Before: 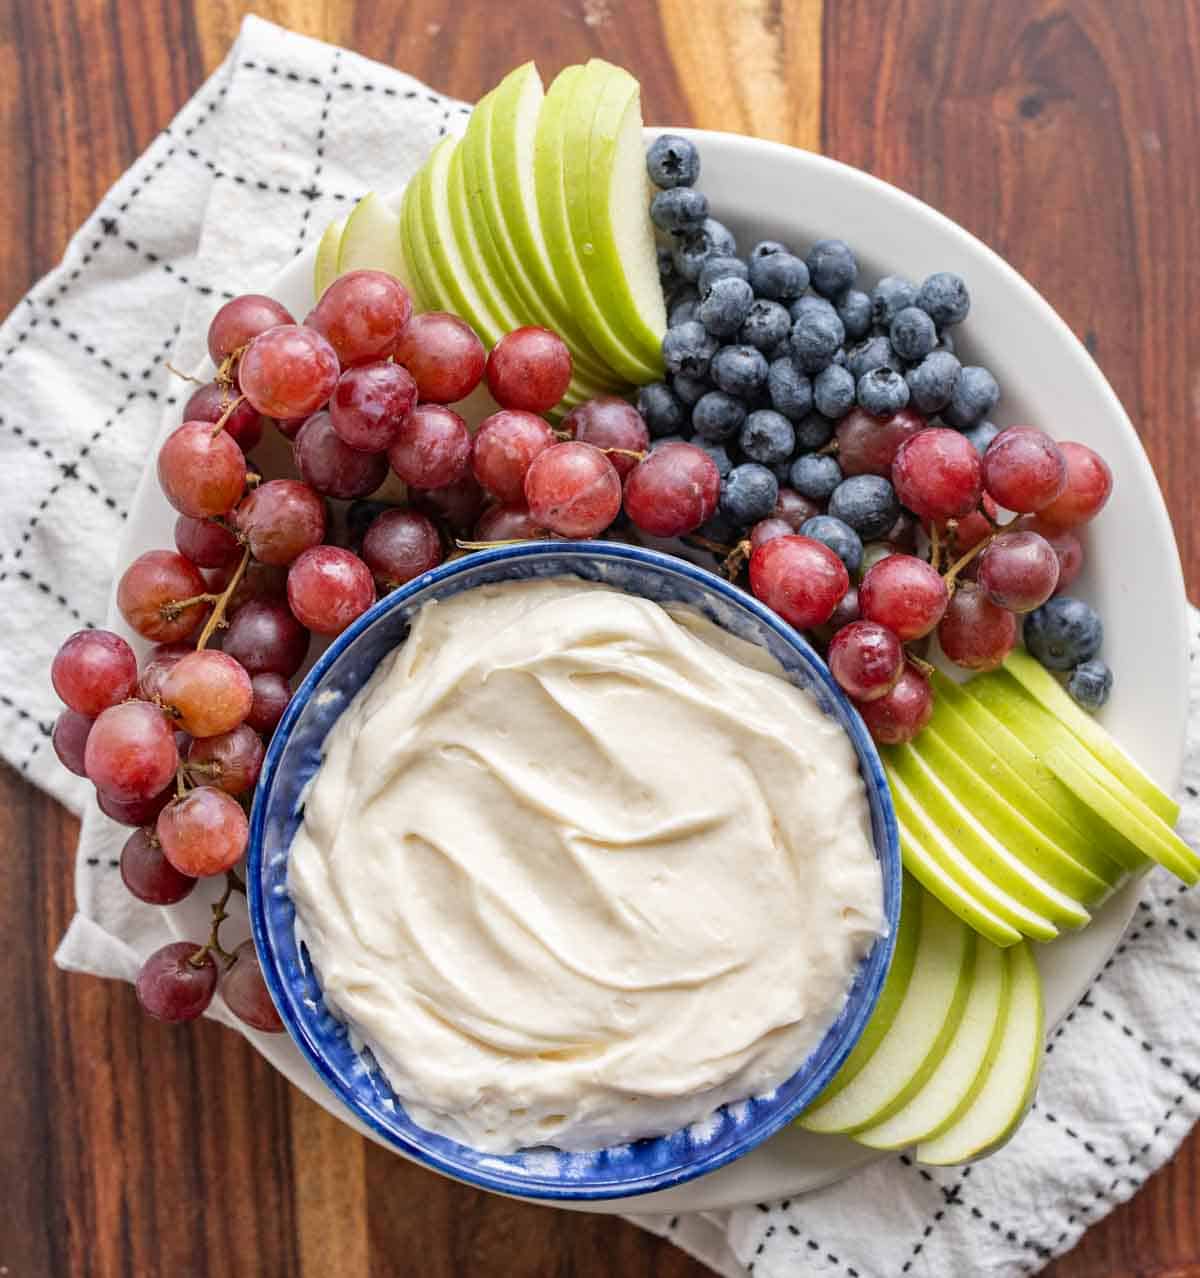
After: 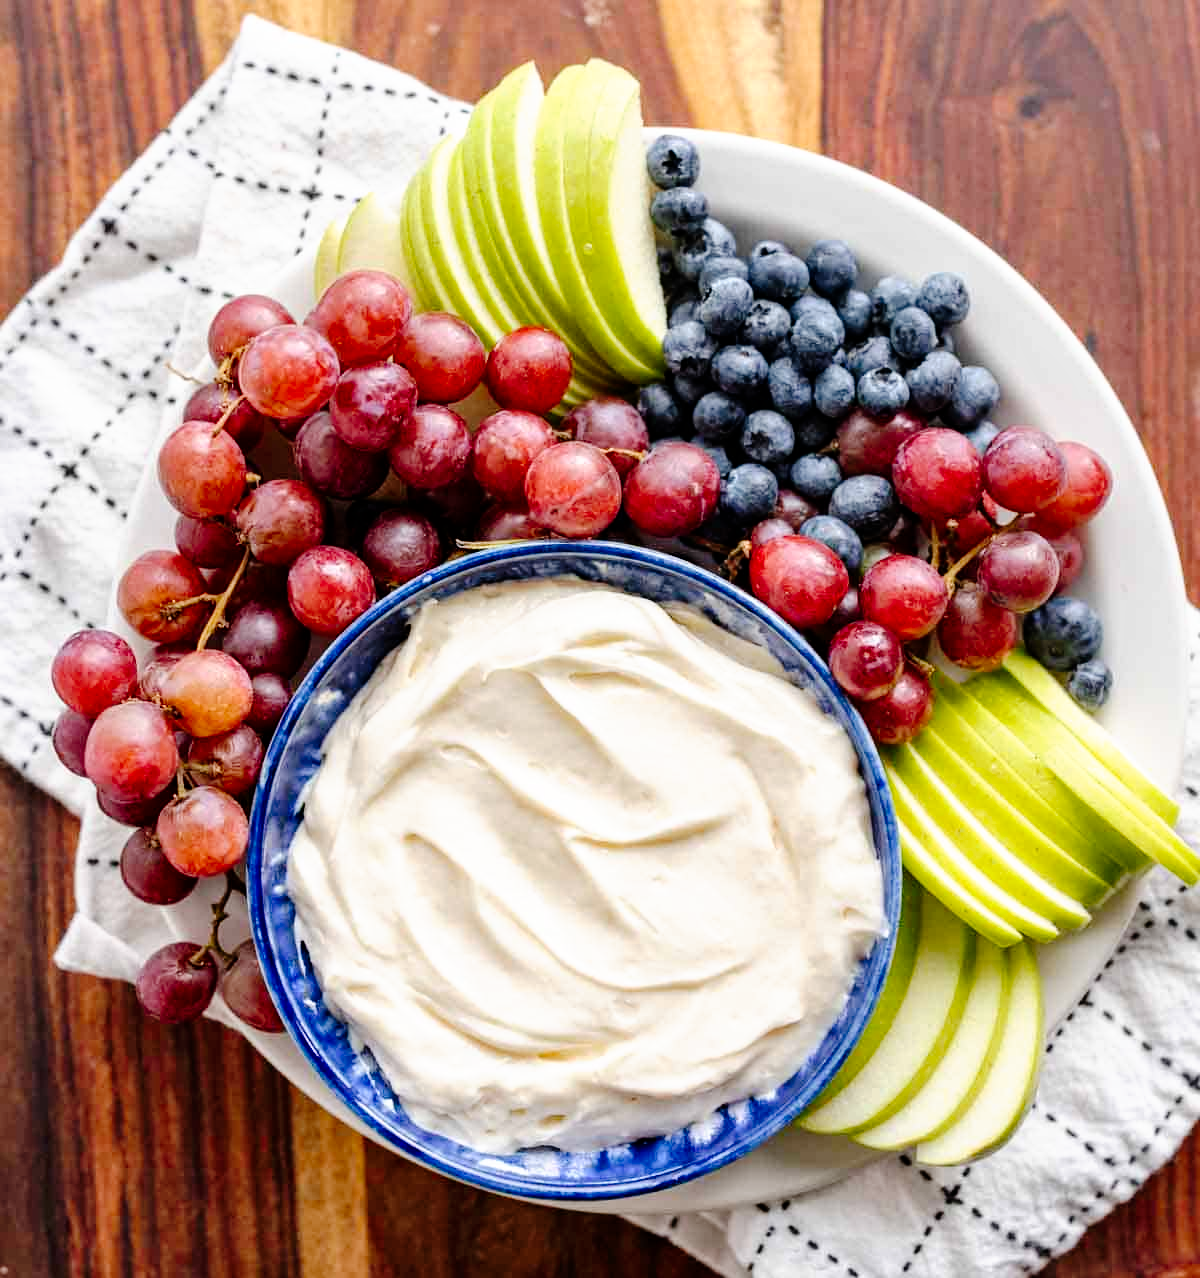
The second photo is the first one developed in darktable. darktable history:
tone equalizer: on, module defaults
tone curve: curves: ch0 [(0, 0) (0.003, 0) (0.011, 0.001) (0.025, 0.001) (0.044, 0.003) (0.069, 0.009) (0.1, 0.018) (0.136, 0.032) (0.177, 0.074) (0.224, 0.13) (0.277, 0.218) (0.335, 0.321) (0.399, 0.425) (0.468, 0.523) (0.543, 0.617) (0.623, 0.708) (0.709, 0.789) (0.801, 0.873) (0.898, 0.967) (1, 1)], preserve colors none
